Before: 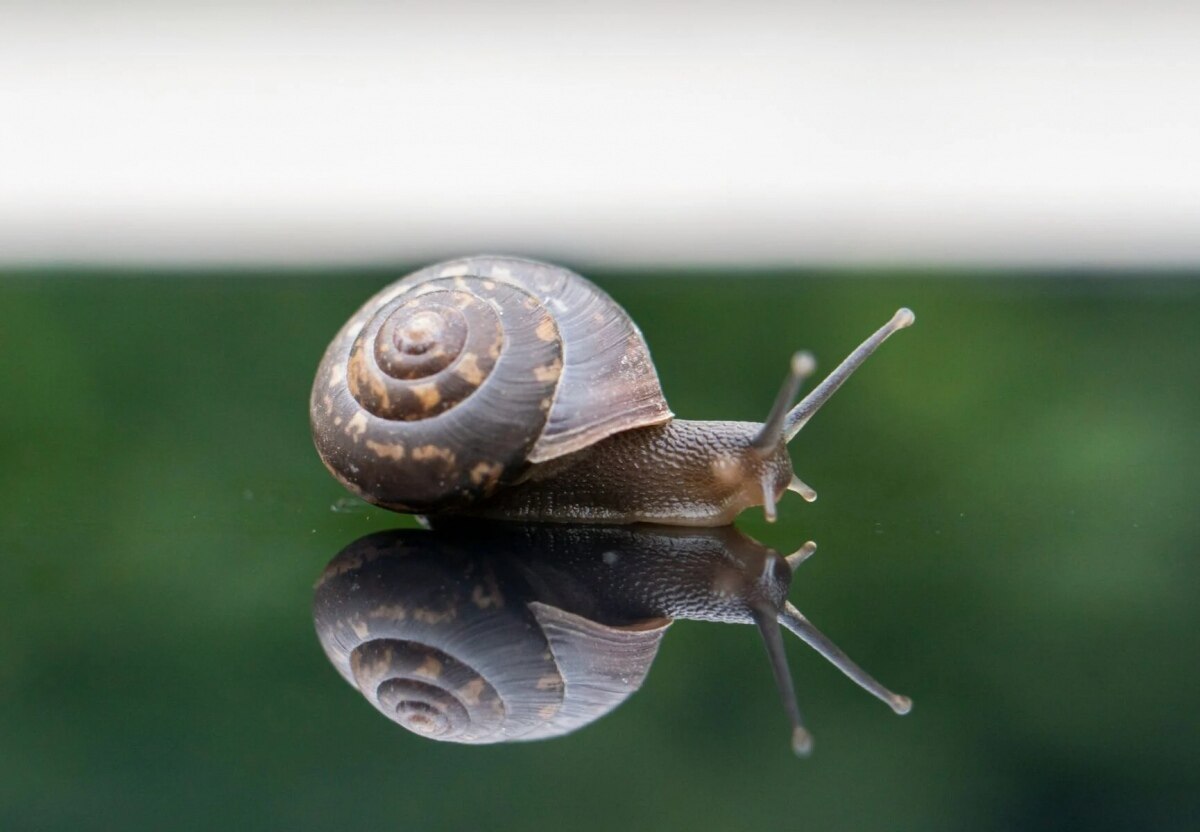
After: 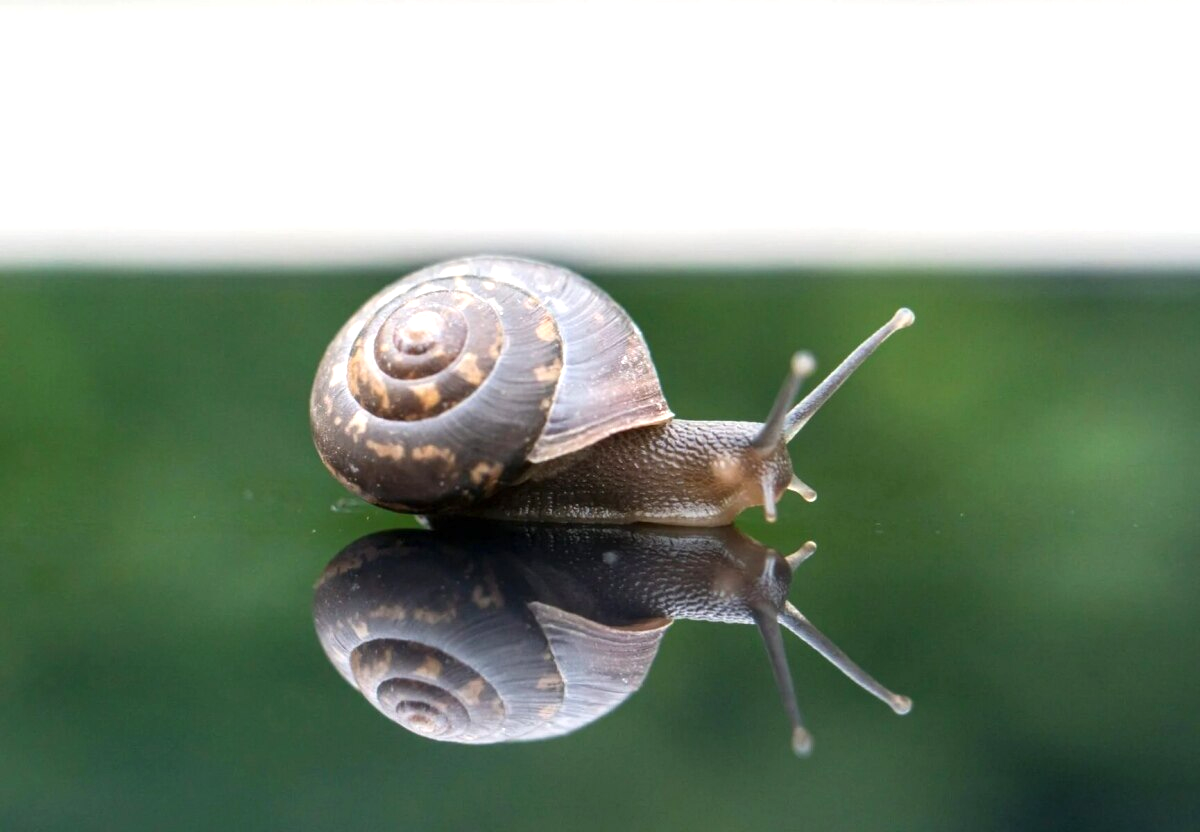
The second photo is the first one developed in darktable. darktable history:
exposure: exposure 0.603 EV, compensate exposure bias true, compensate highlight preservation false
